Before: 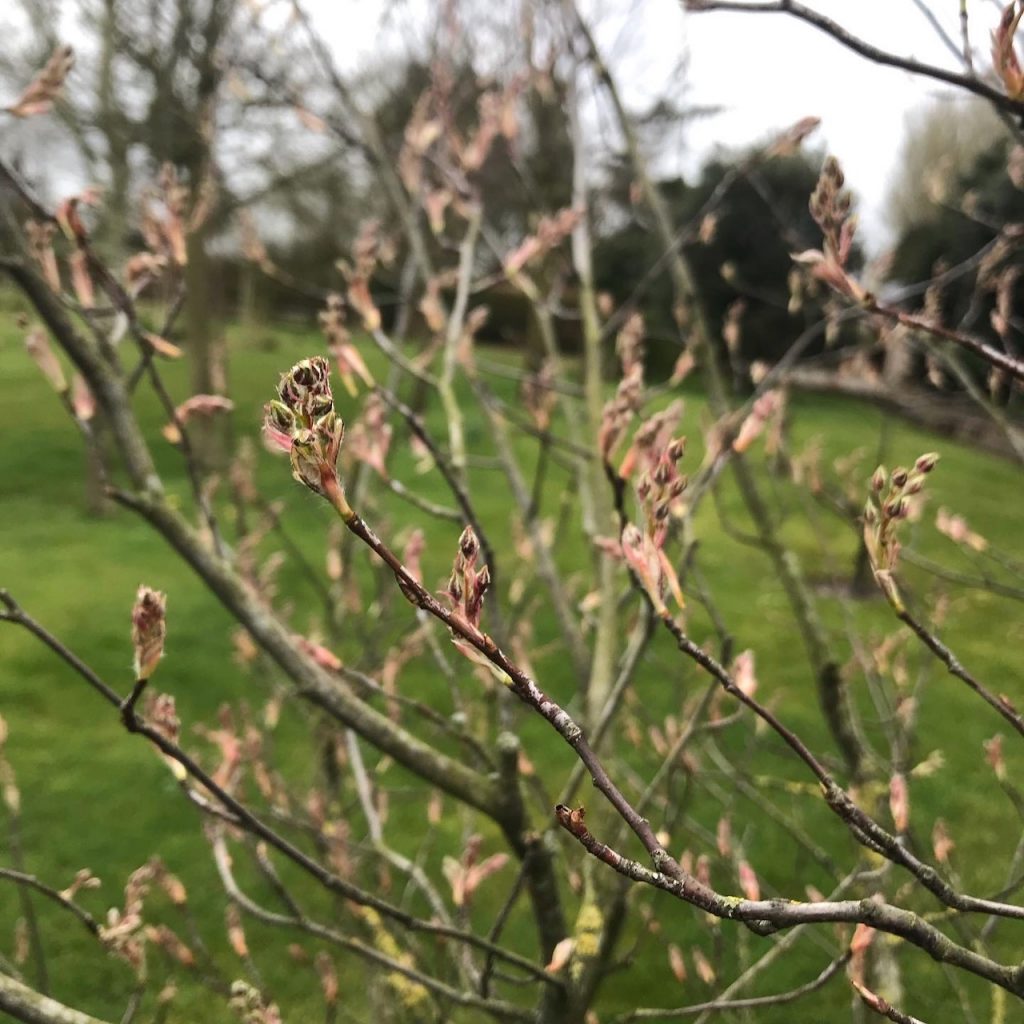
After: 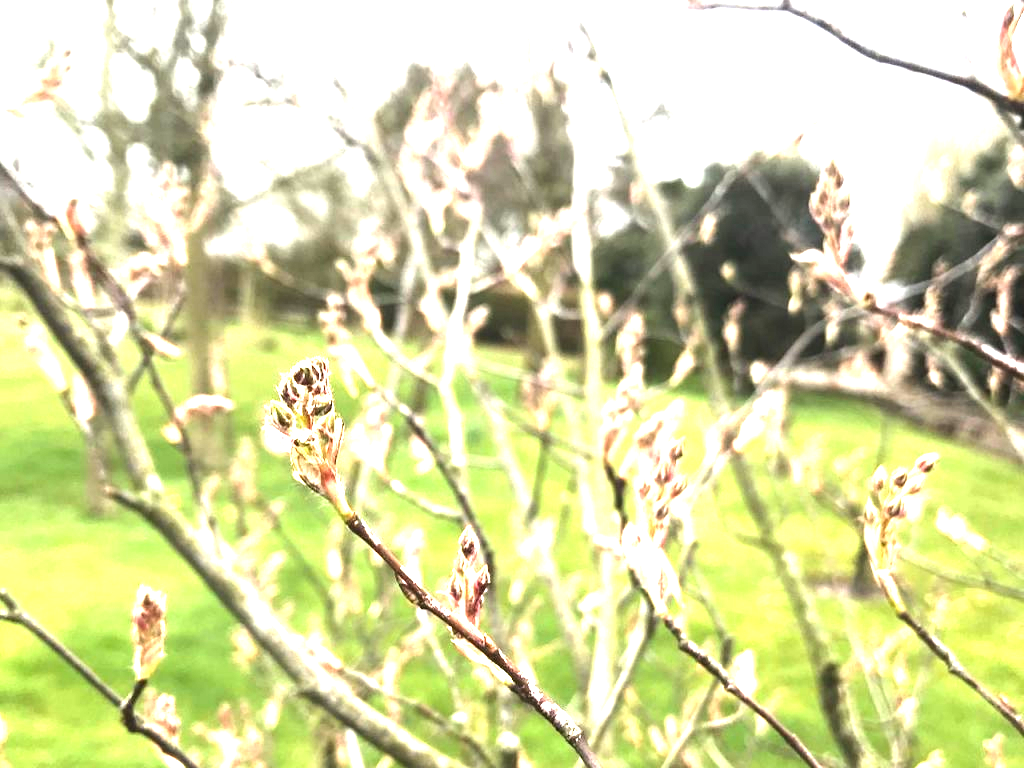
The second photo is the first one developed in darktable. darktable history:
tone equalizer: -8 EV -0.417 EV, -7 EV -0.389 EV, -6 EV -0.333 EV, -5 EV -0.222 EV, -3 EV 0.222 EV, -2 EV 0.333 EV, -1 EV 0.389 EV, +0 EV 0.417 EV, edges refinement/feathering 500, mask exposure compensation -1.57 EV, preserve details no
exposure: black level correction 0, exposure 2.088 EV, compensate exposure bias true, compensate highlight preservation false
crop: bottom 24.967%
